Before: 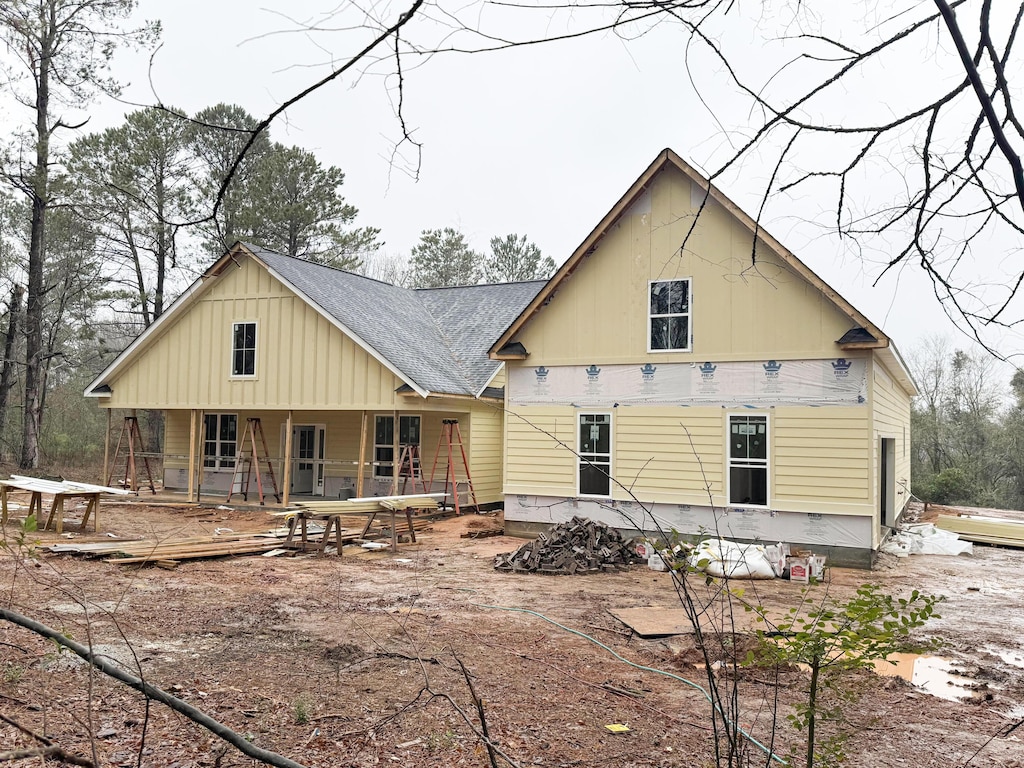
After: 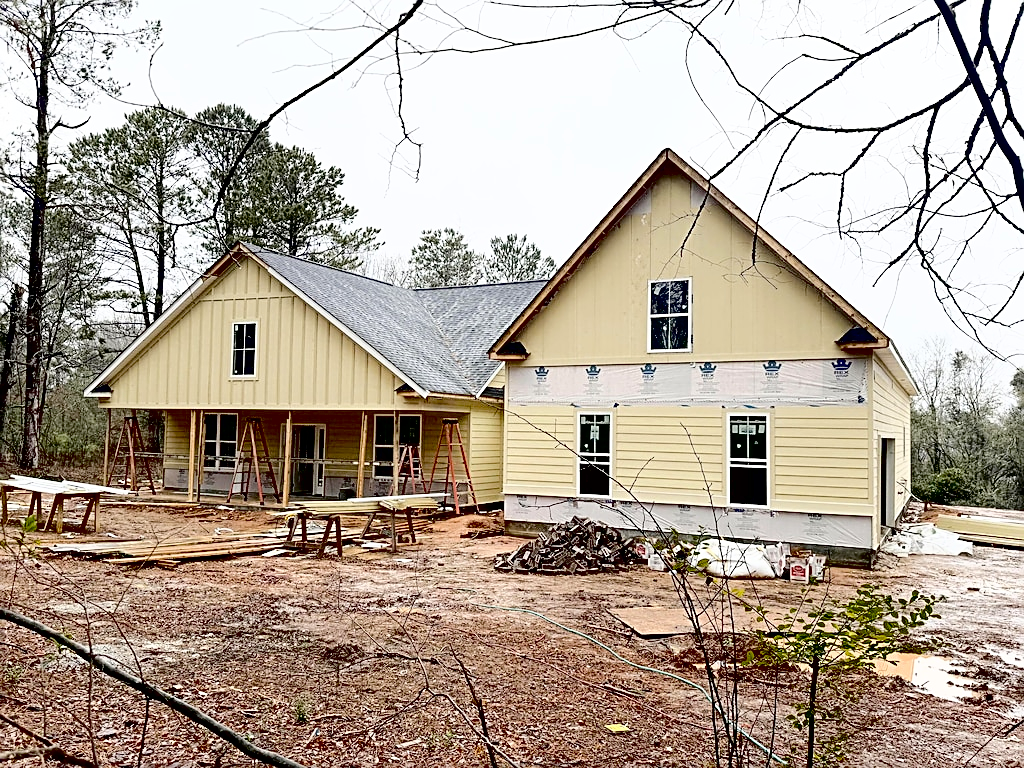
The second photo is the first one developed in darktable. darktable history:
tone curve: curves: ch0 [(0, 0) (0.003, 0) (0.011, 0.001) (0.025, 0.001) (0.044, 0.003) (0.069, 0.009) (0.1, 0.018) (0.136, 0.032) (0.177, 0.074) (0.224, 0.13) (0.277, 0.218) (0.335, 0.321) (0.399, 0.425) (0.468, 0.523) (0.543, 0.617) (0.623, 0.708) (0.709, 0.789) (0.801, 0.873) (0.898, 0.967) (1, 1)], color space Lab, independent channels, preserve colors none
sharpen: on, module defaults
exposure: black level correction 0.058, compensate exposure bias true, compensate highlight preservation false
